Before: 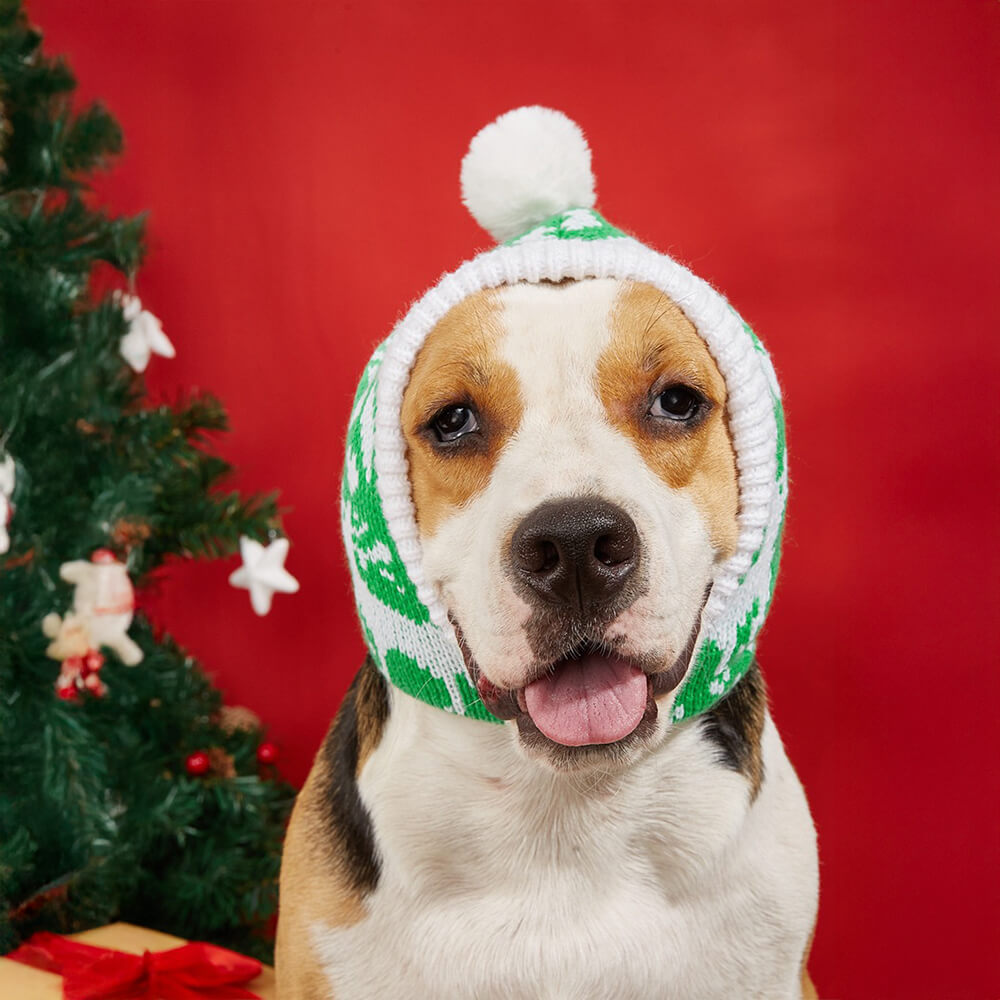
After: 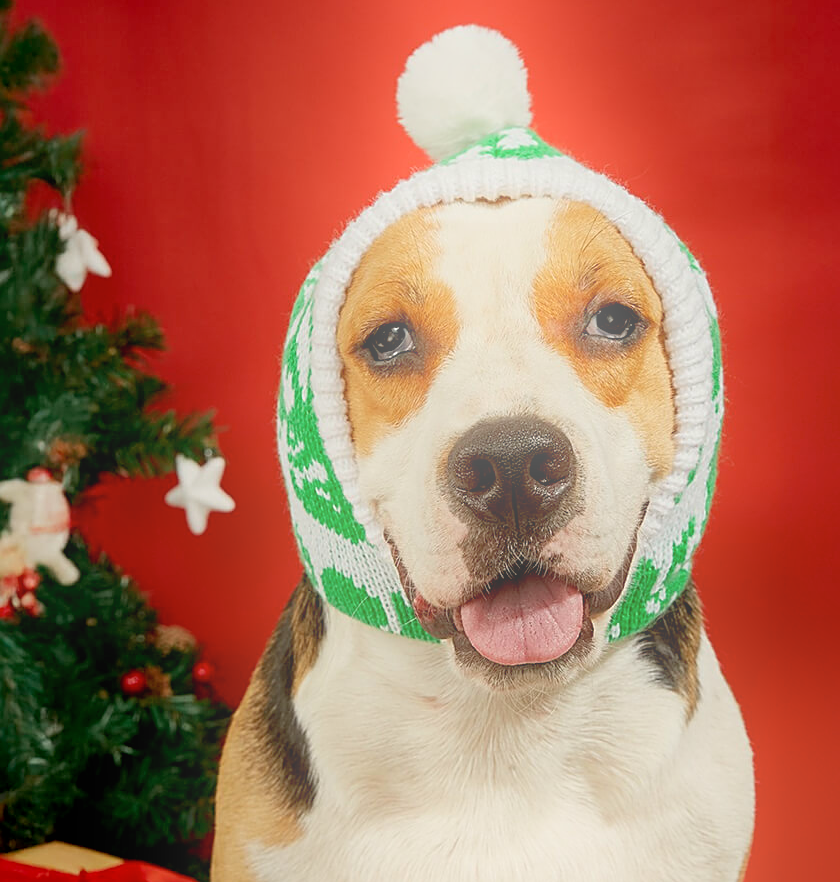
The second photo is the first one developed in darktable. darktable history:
sharpen: on, module defaults
crop: left 6.446%, top 8.188%, right 9.538%, bottom 3.548%
exposure: black level correction 0.009, exposure -0.159 EV, compensate highlight preservation false
bloom: threshold 82.5%, strength 16.25%
color balance: mode lift, gamma, gain (sRGB), lift [1.04, 1, 1, 0.97], gamma [1.01, 1, 1, 0.97], gain [0.96, 1, 1, 0.97]
